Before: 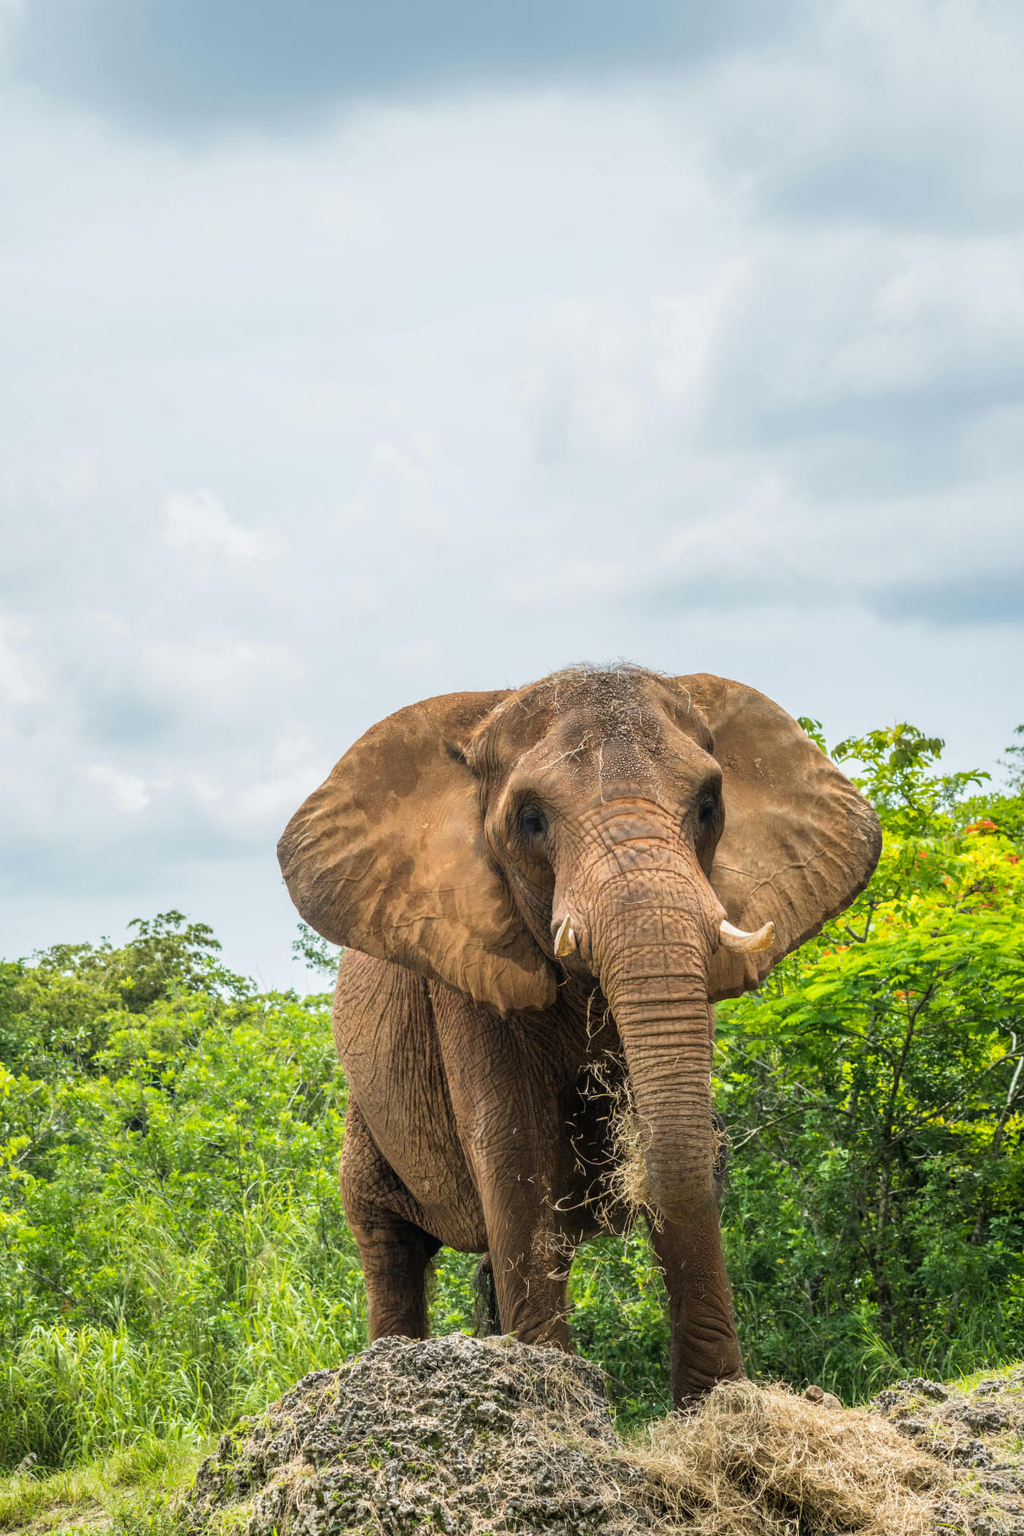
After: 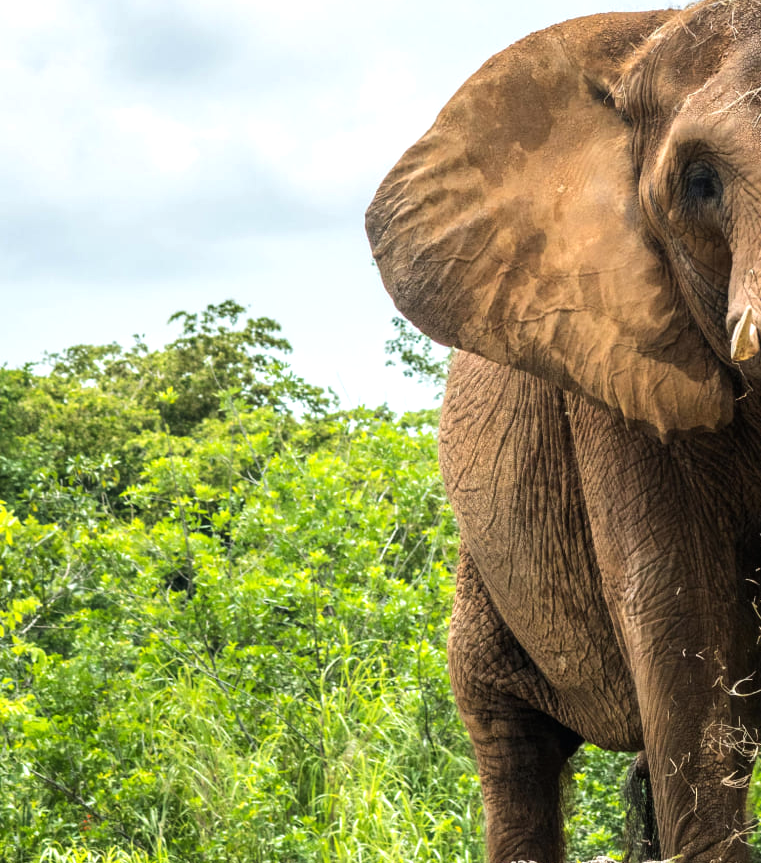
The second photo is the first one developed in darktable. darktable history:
crop: top 44.483%, right 43.593%, bottom 12.892%
tone equalizer: -8 EV -0.417 EV, -7 EV -0.389 EV, -6 EV -0.333 EV, -5 EV -0.222 EV, -3 EV 0.222 EV, -2 EV 0.333 EV, -1 EV 0.389 EV, +0 EV 0.417 EV, edges refinement/feathering 500, mask exposure compensation -1.25 EV, preserve details no
